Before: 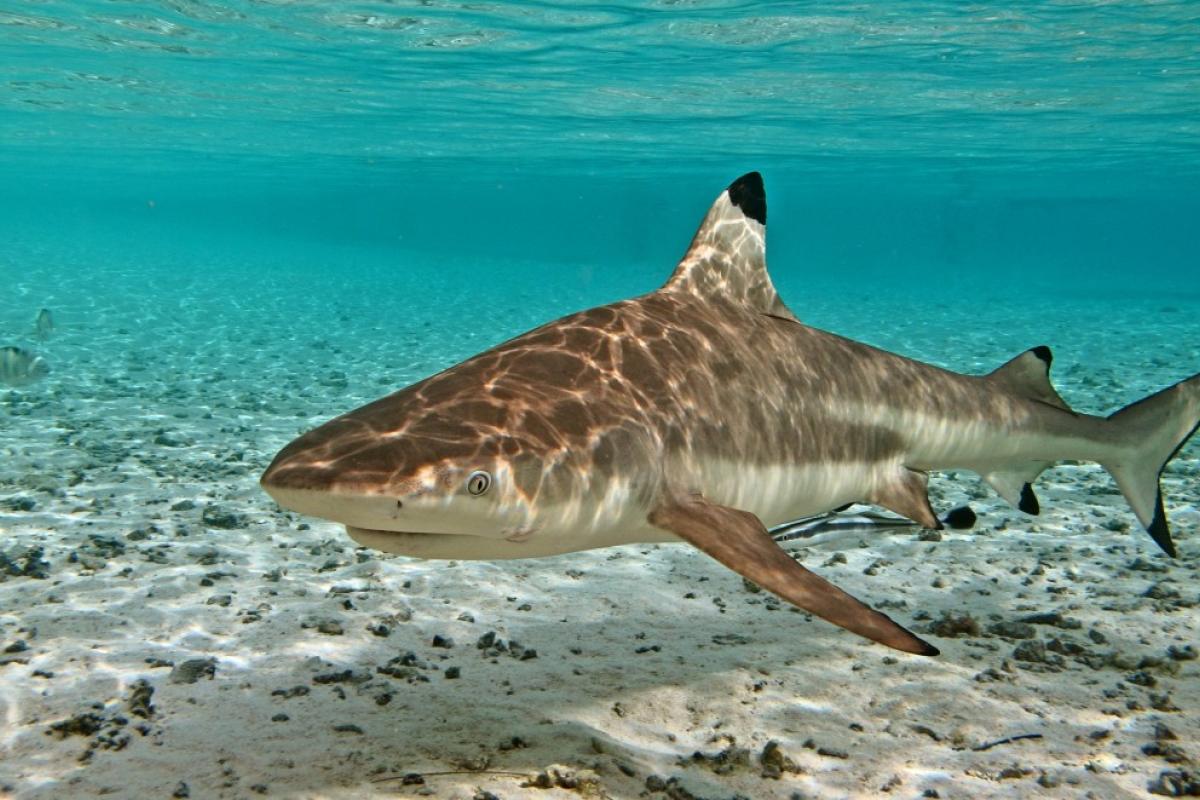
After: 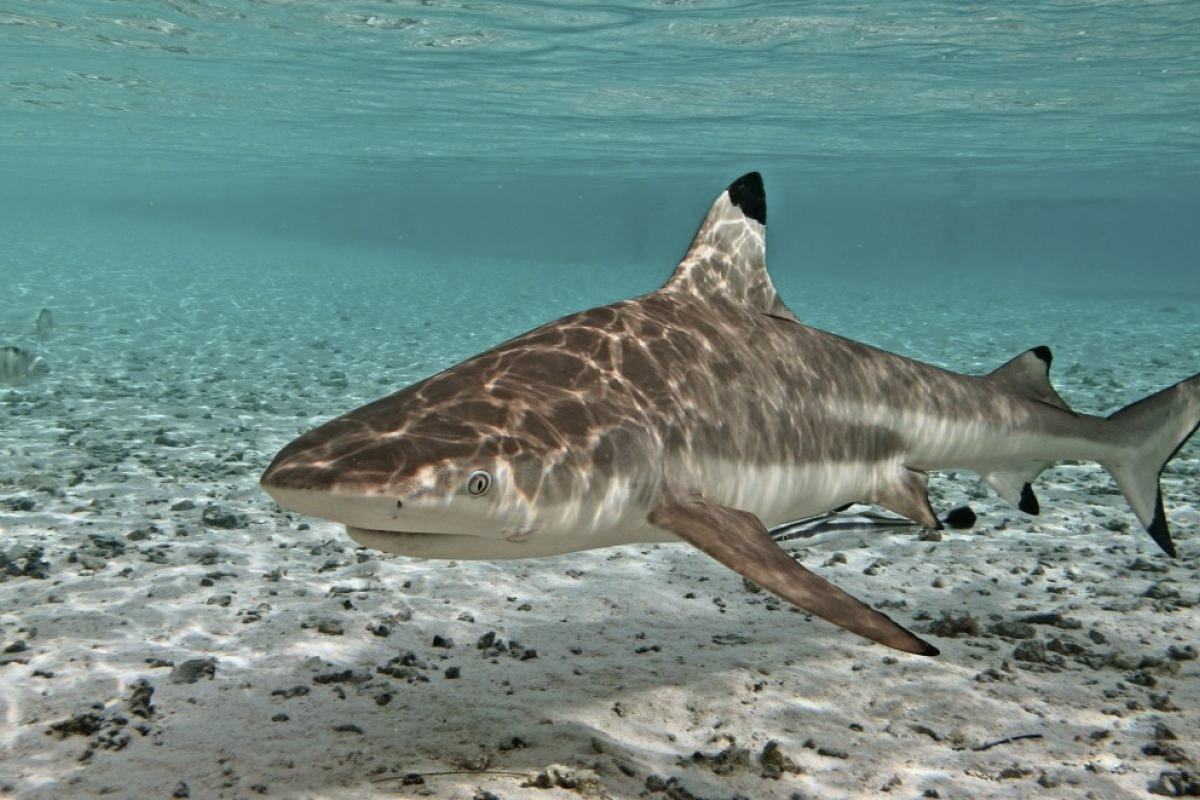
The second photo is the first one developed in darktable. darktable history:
color correction: highlights b* 0.019, saturation 0.579
exposure: black level correction 0.001, exposure -0.123 EV, compensate highlight preservation false
levels: white 99.93%
